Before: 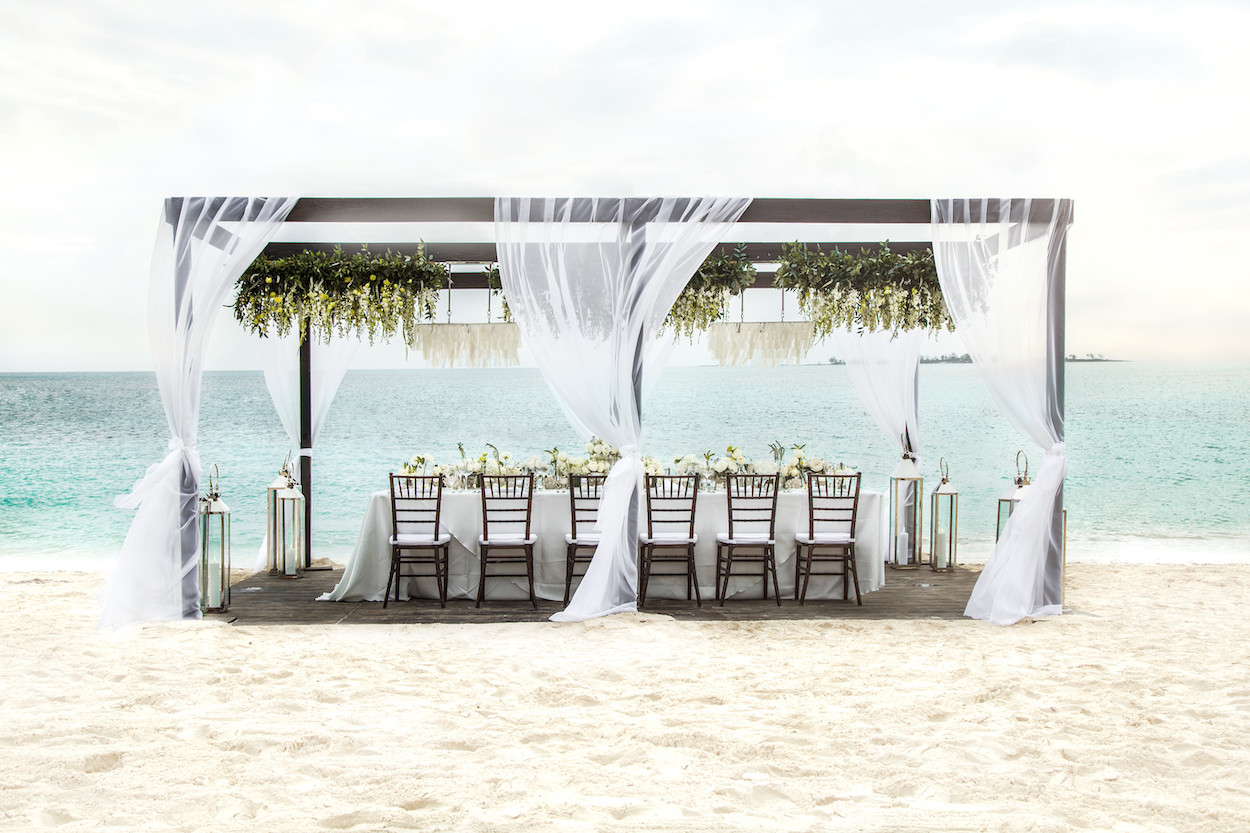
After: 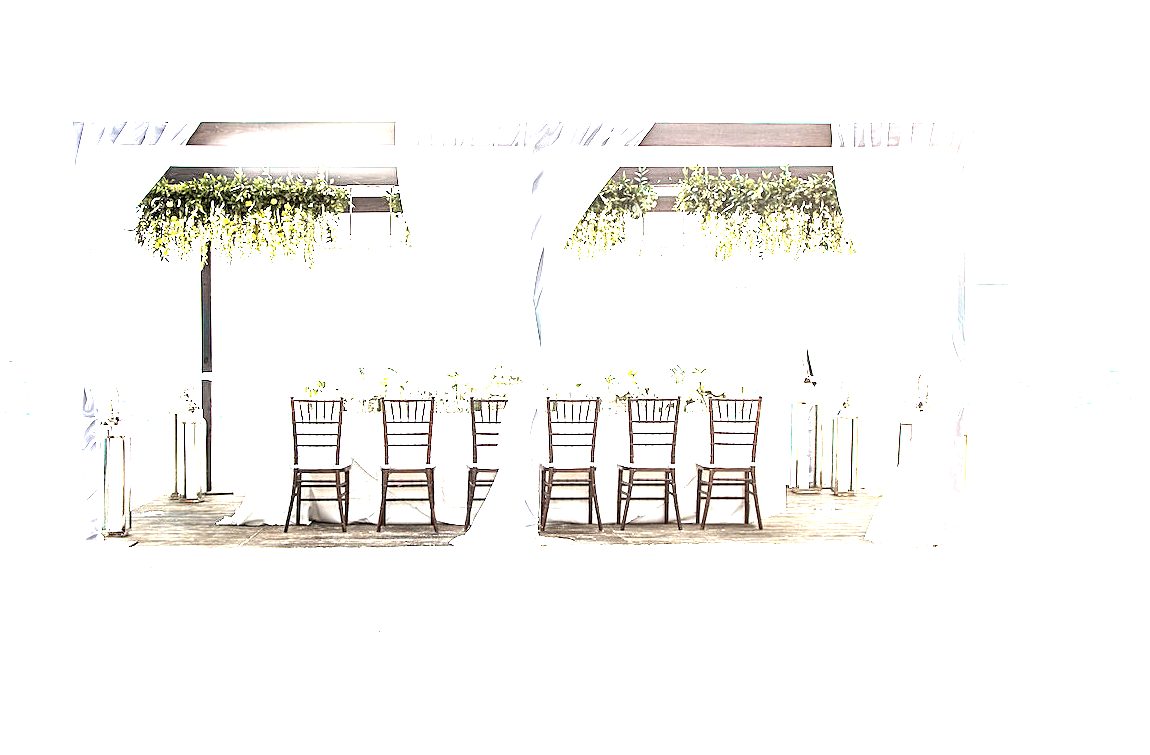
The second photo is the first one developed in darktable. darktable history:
crop and rotate: left 7.965%, top 9.357%
exposure: black level correction 0.001, exposure 2.644 EV, compensate highlight preservation false
local contrast: highlights 104%, shadows 99%, detail 119%, midtone range 0.2
sharpen: on, module defaults
